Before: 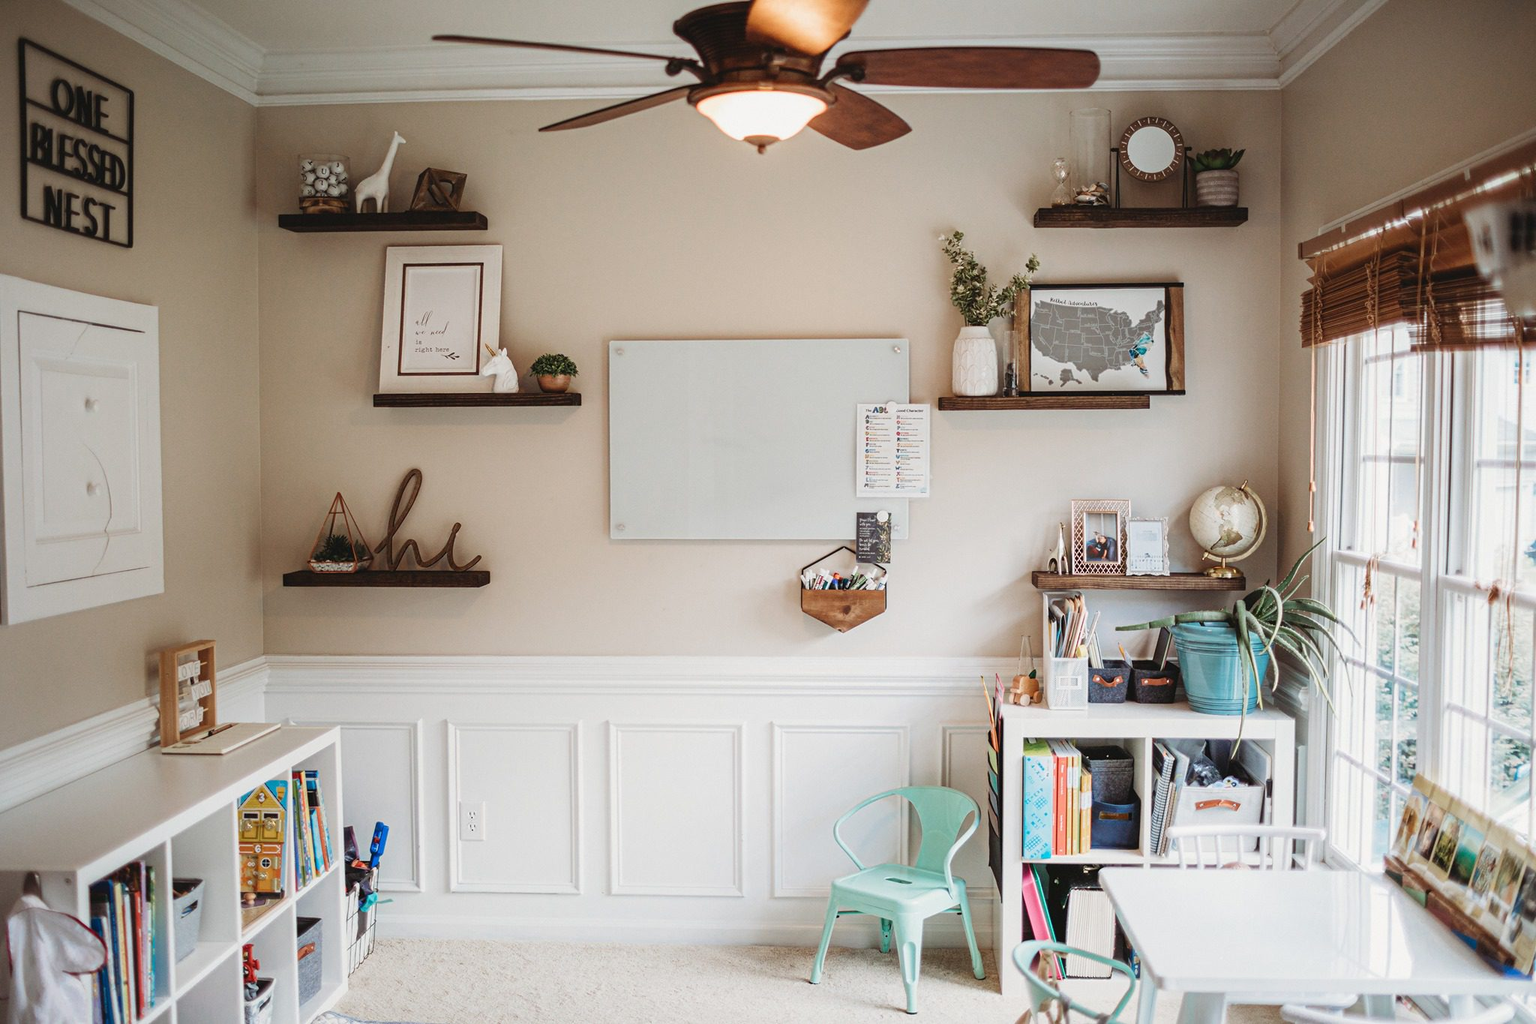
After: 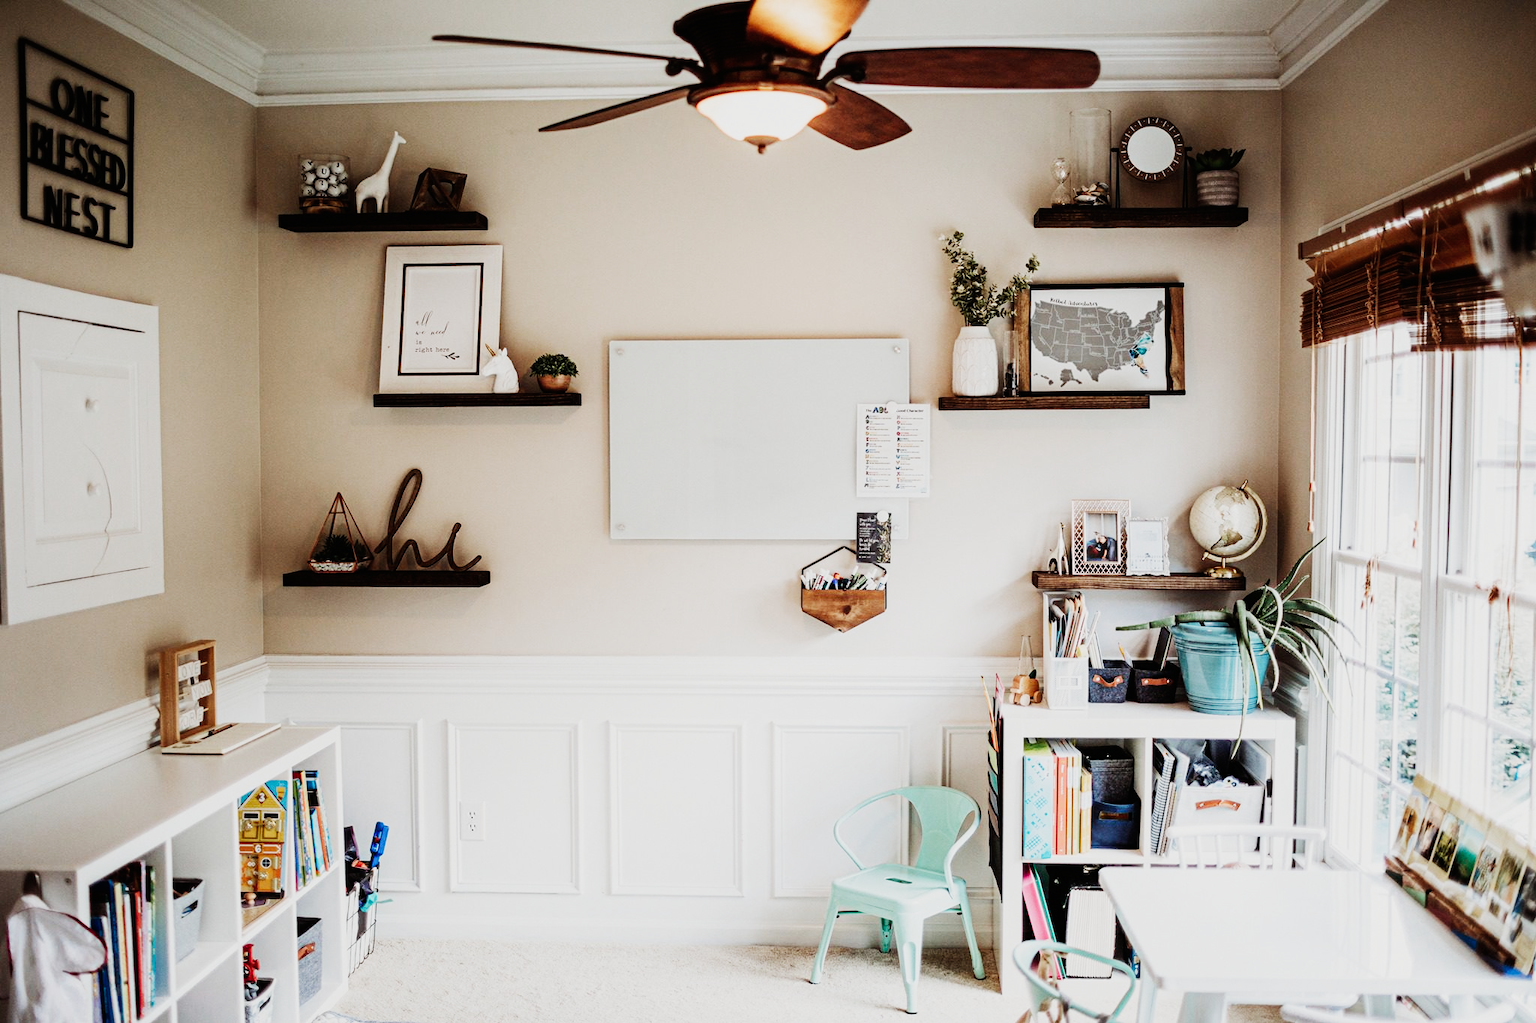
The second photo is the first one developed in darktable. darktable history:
sigmoid: contrast 1.8, skew -0.2, preserve hue 0%, red attenuation 0.1, red rotation 0.035, green attenuation 0.1, green rotation -0.017, blue attenuation 0.15, blue rotation -0.052, base primaries Rec2020
tone equalizer: -8 EV -0.417 EV, -7 EV -0.389 EV, -6 EV -0.333 EV, -5 EV -0.222 EV, -3 EV 0.222 EV, -2 EV 0.333 EV, -1 EV 0.389 EV, +0 EV 0.417 EV, edges refinement/feathering 500, mask exposure compensation -1.57 EV, preserve details no
